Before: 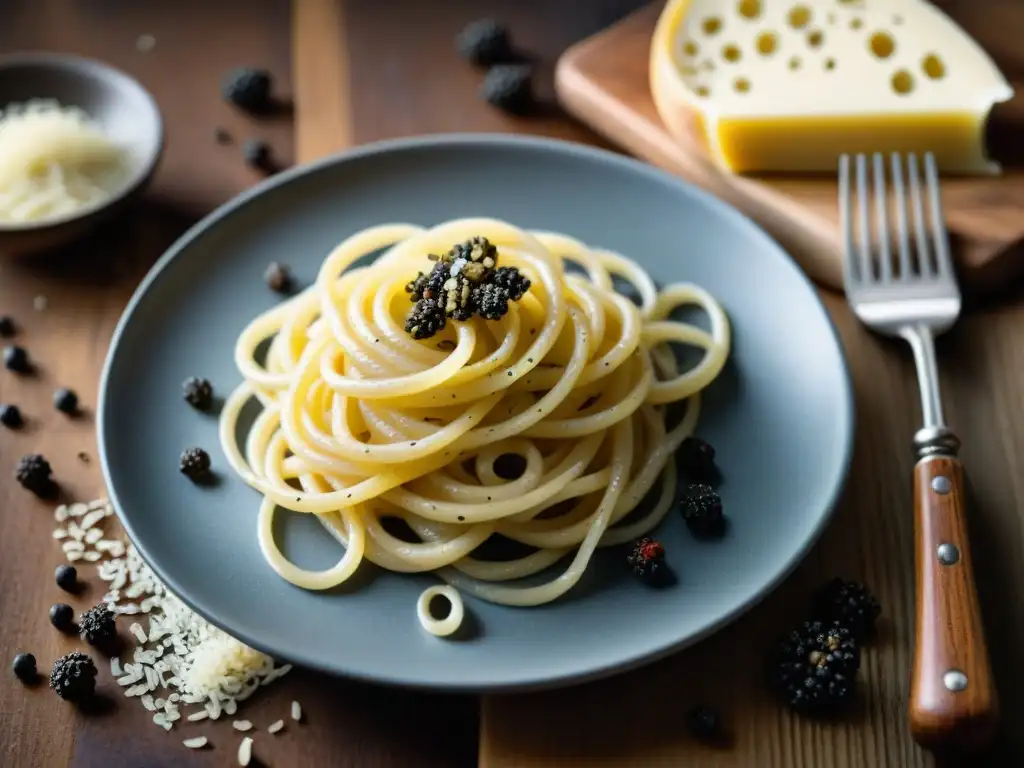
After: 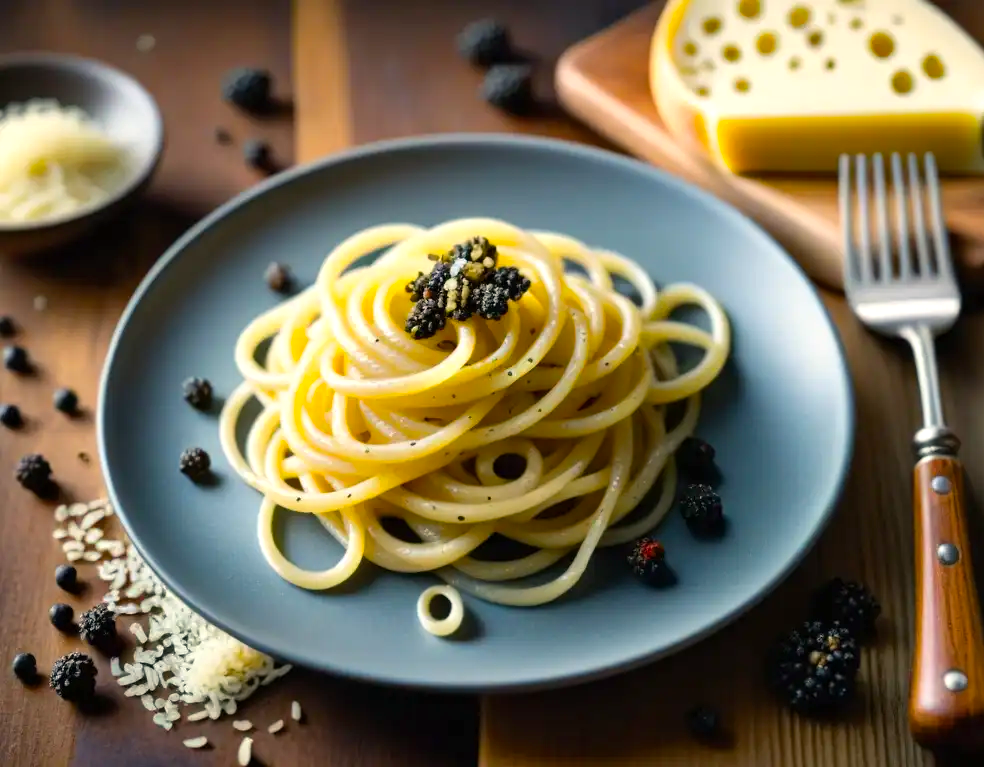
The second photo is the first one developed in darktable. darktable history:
exposure: exposure 0.2 EV, compensate exposure bias true, compensate highlight preservation false
color balance rgb: highlights gain › chroma 2.062%, highlights gain › hue 71.92°, perceptual saturation grading › global saturation 31.112%, global vibrance 2.154%
tone equalizer: edges refinement/feathering 500, mask exposure compensation -1.57 EV, preserve details no
crop: right 3.905%, bottom 0.043%
